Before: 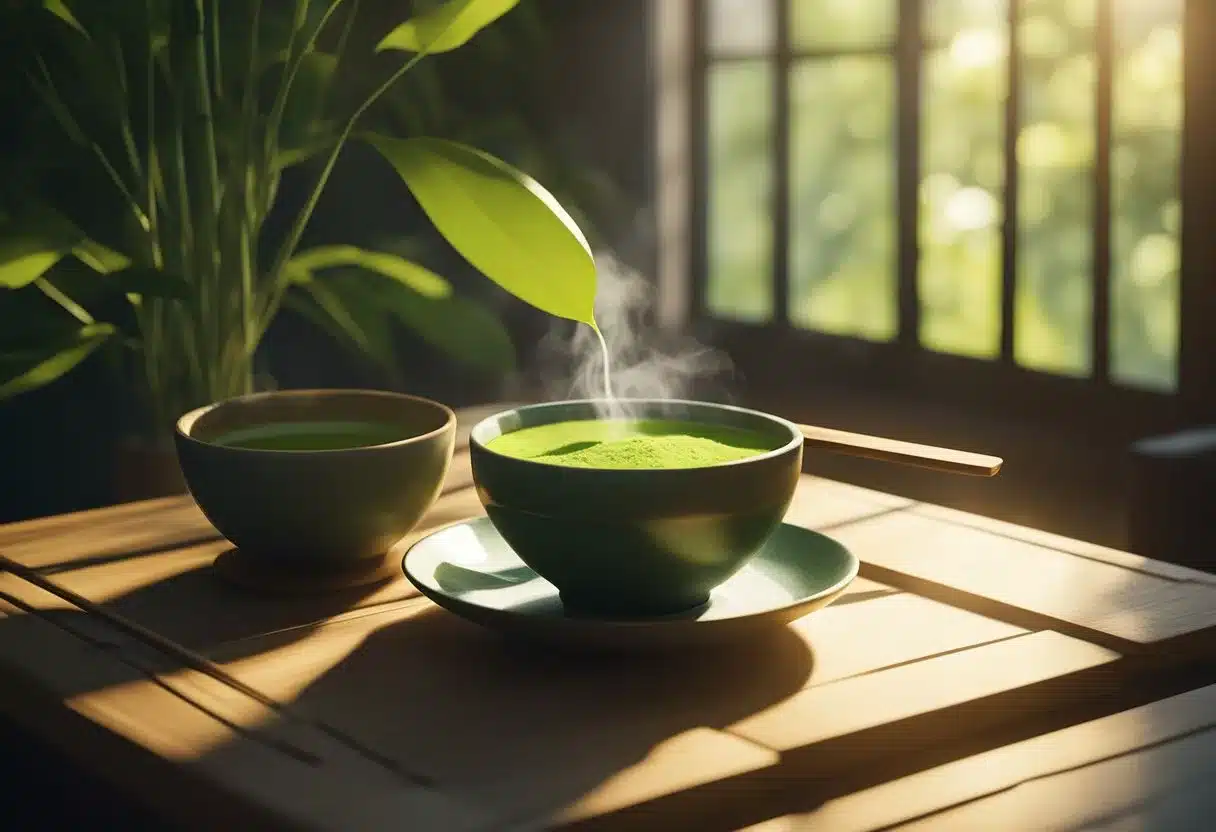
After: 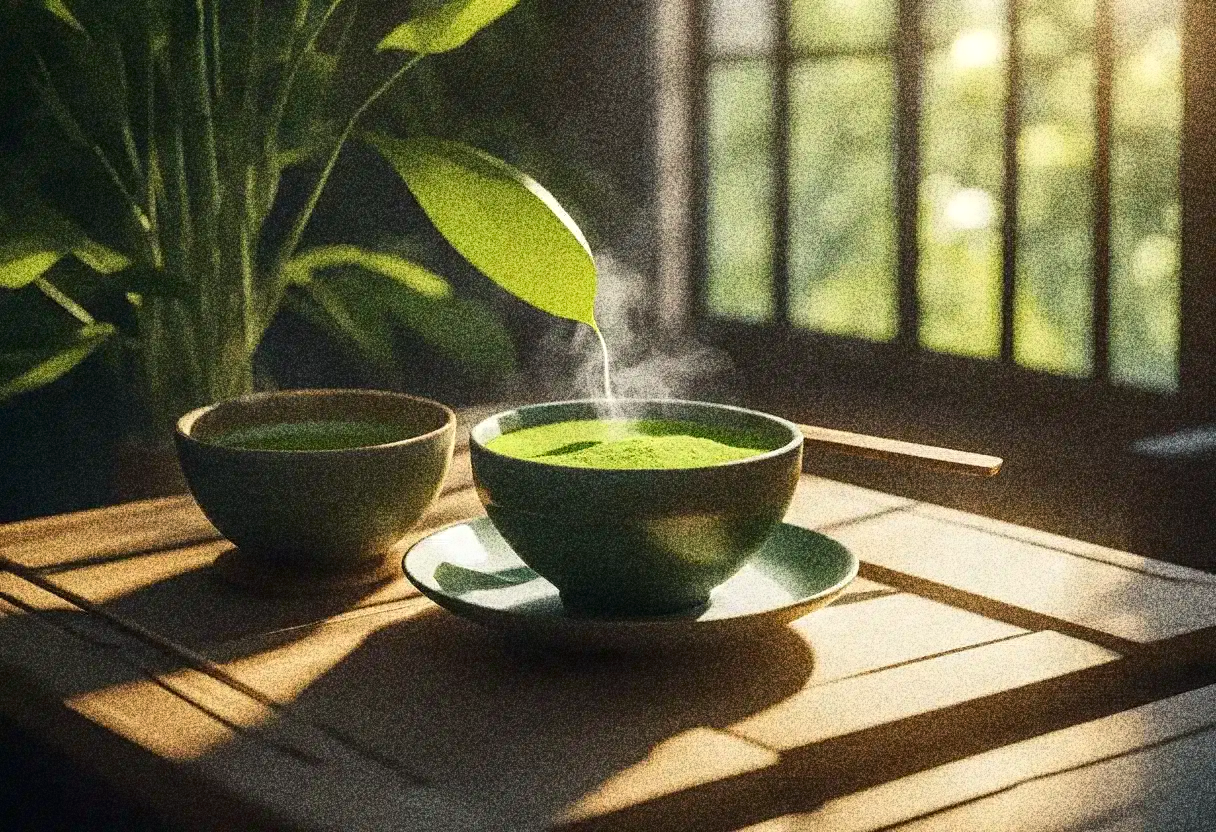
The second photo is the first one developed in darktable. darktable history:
local contrast: detail 130%
grain: coarseness 30.02 ISO, strength 100%
